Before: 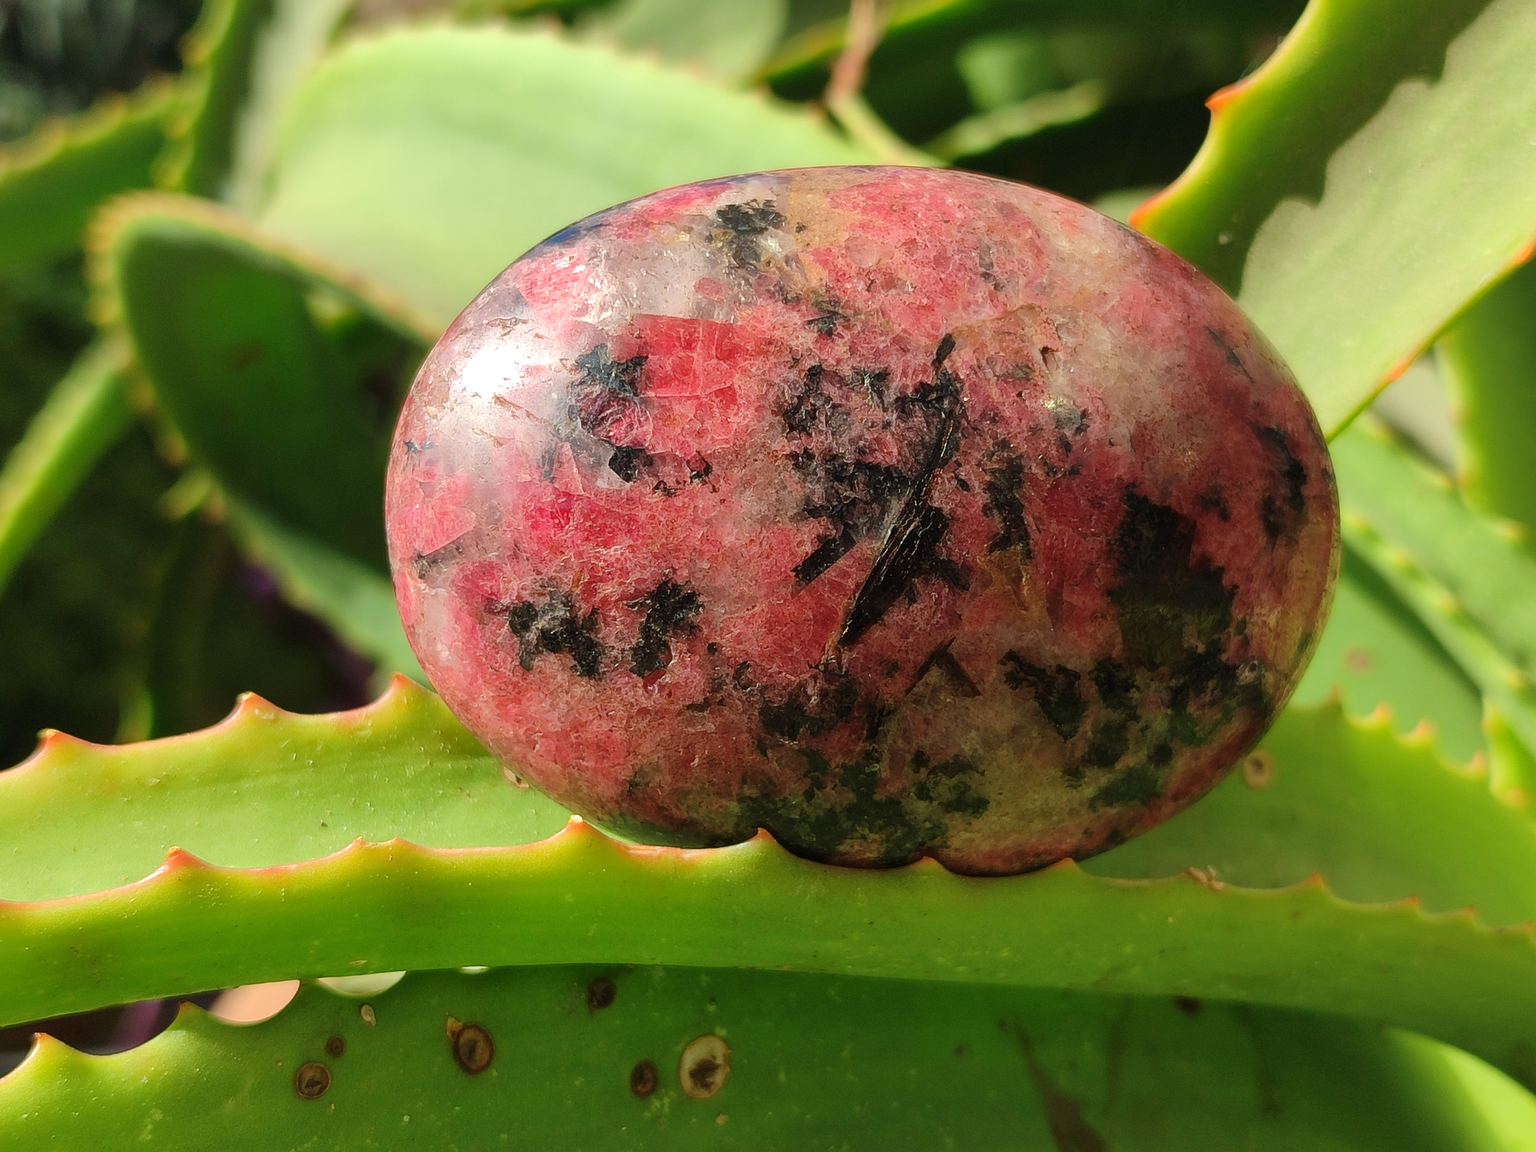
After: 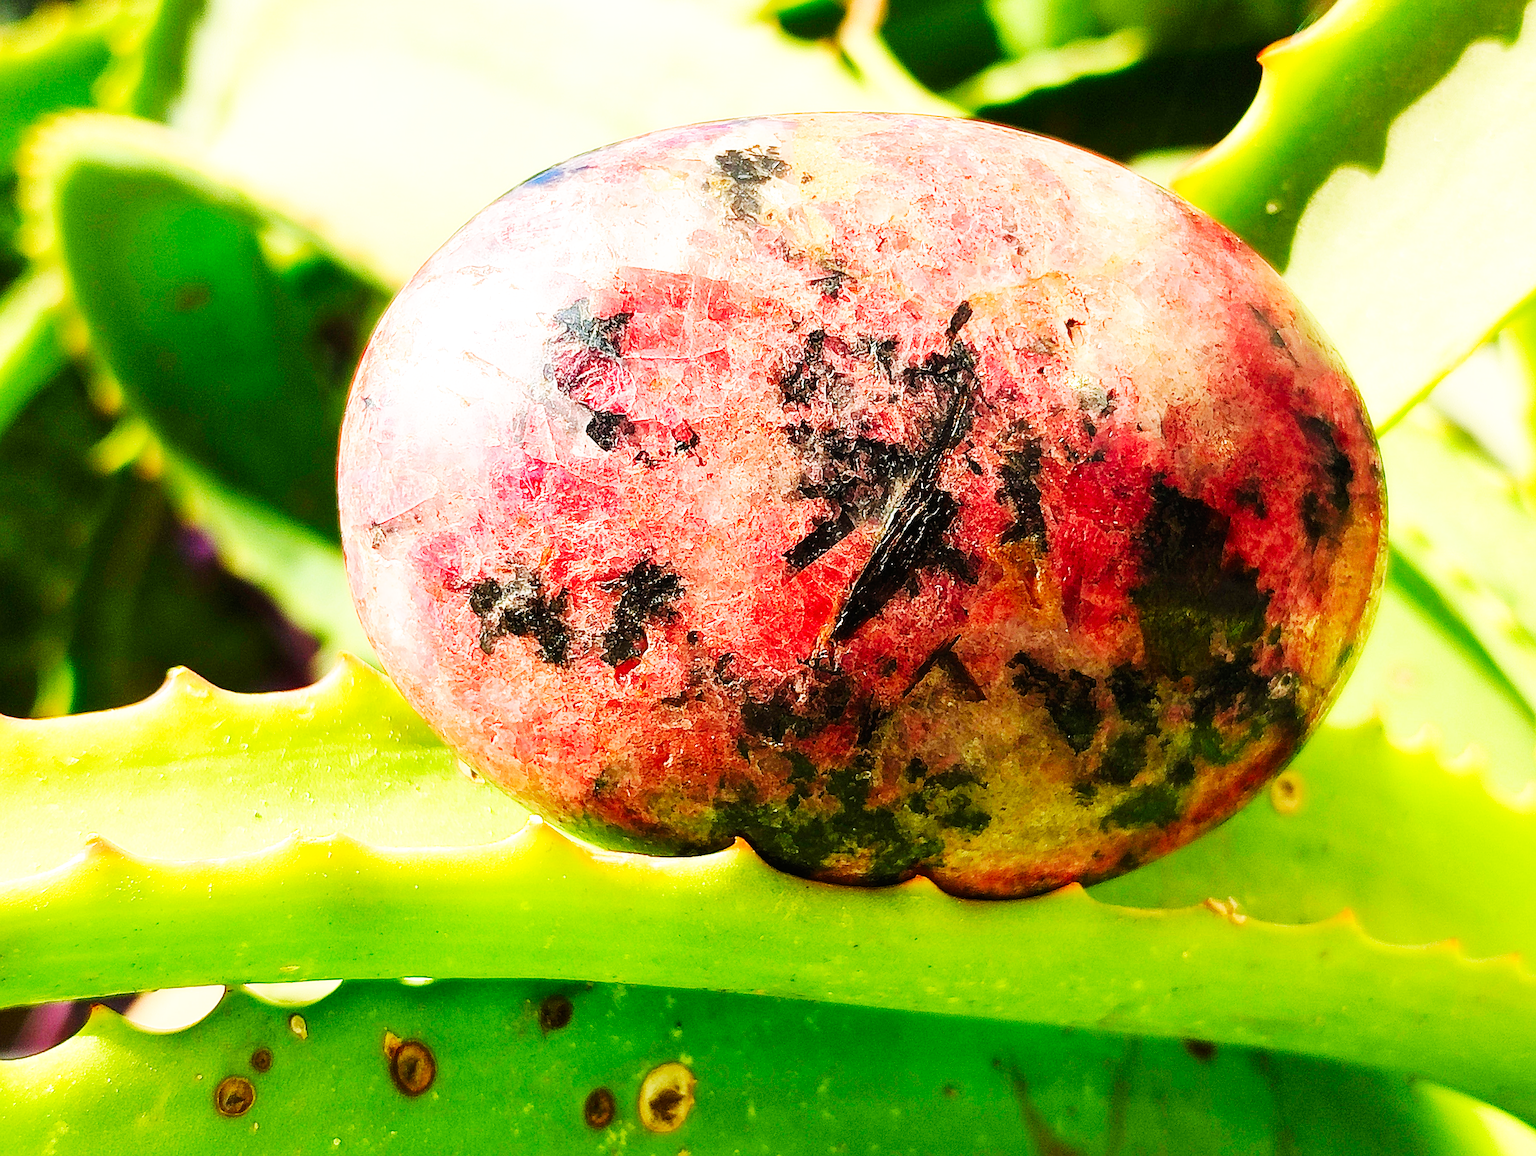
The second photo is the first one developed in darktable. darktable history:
crop and rotate: angle -2.13°, left 3.101%, top 3.729%, right 1.63%, bottom 0.622%
tone equalizer: edges refinement/feathering 500, mask exposure compensation -1.57 EV, preserve details no
color calibration: illuminant same as pipeline (D50), adaptation XYZ, x 0.345, y 0.359, temperature 5023.34 K
exposure: black level correction 0.001, exposure 0.498 EV, compensate exposure bias true, compensate highlight preservation false
base curve: curves: ch0 [(0, 0) (0.007, 0.004) (0.027, 0.03) (0.046, 0.07) (0.207, 0.54) (0.442, 0.872) (0.673, 0.972) (1, 1)], preserve colors none
color correction: highlights b* 0.035, saturation 1.13
sharpen: radius 1.363, amount 1.264, threshold 0.682
